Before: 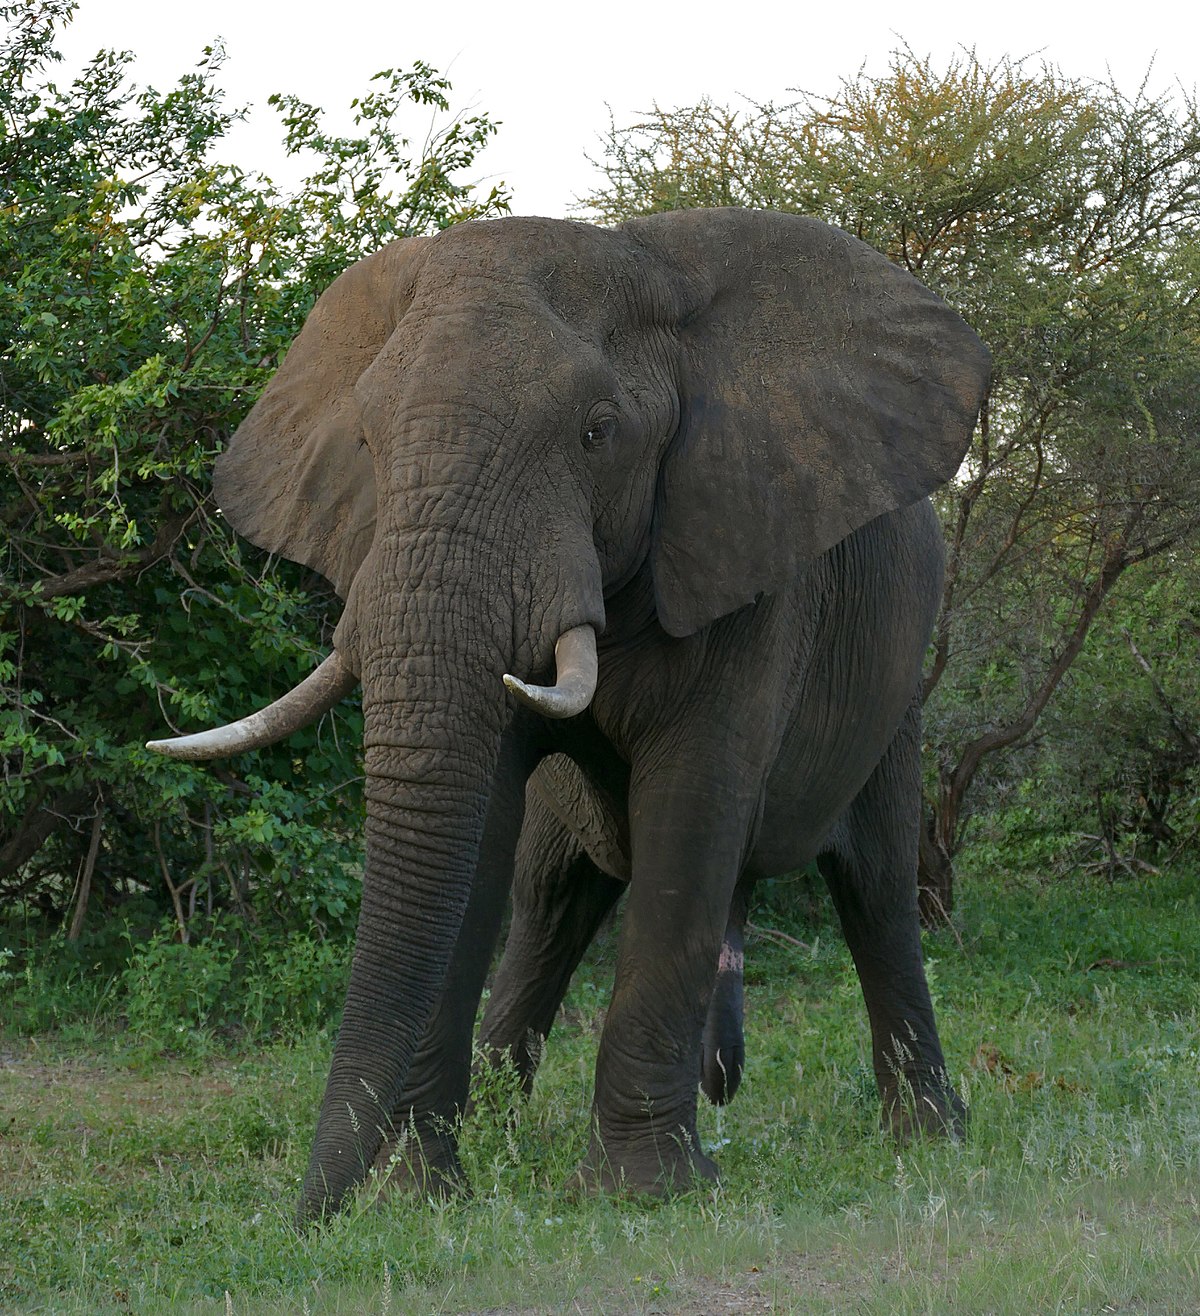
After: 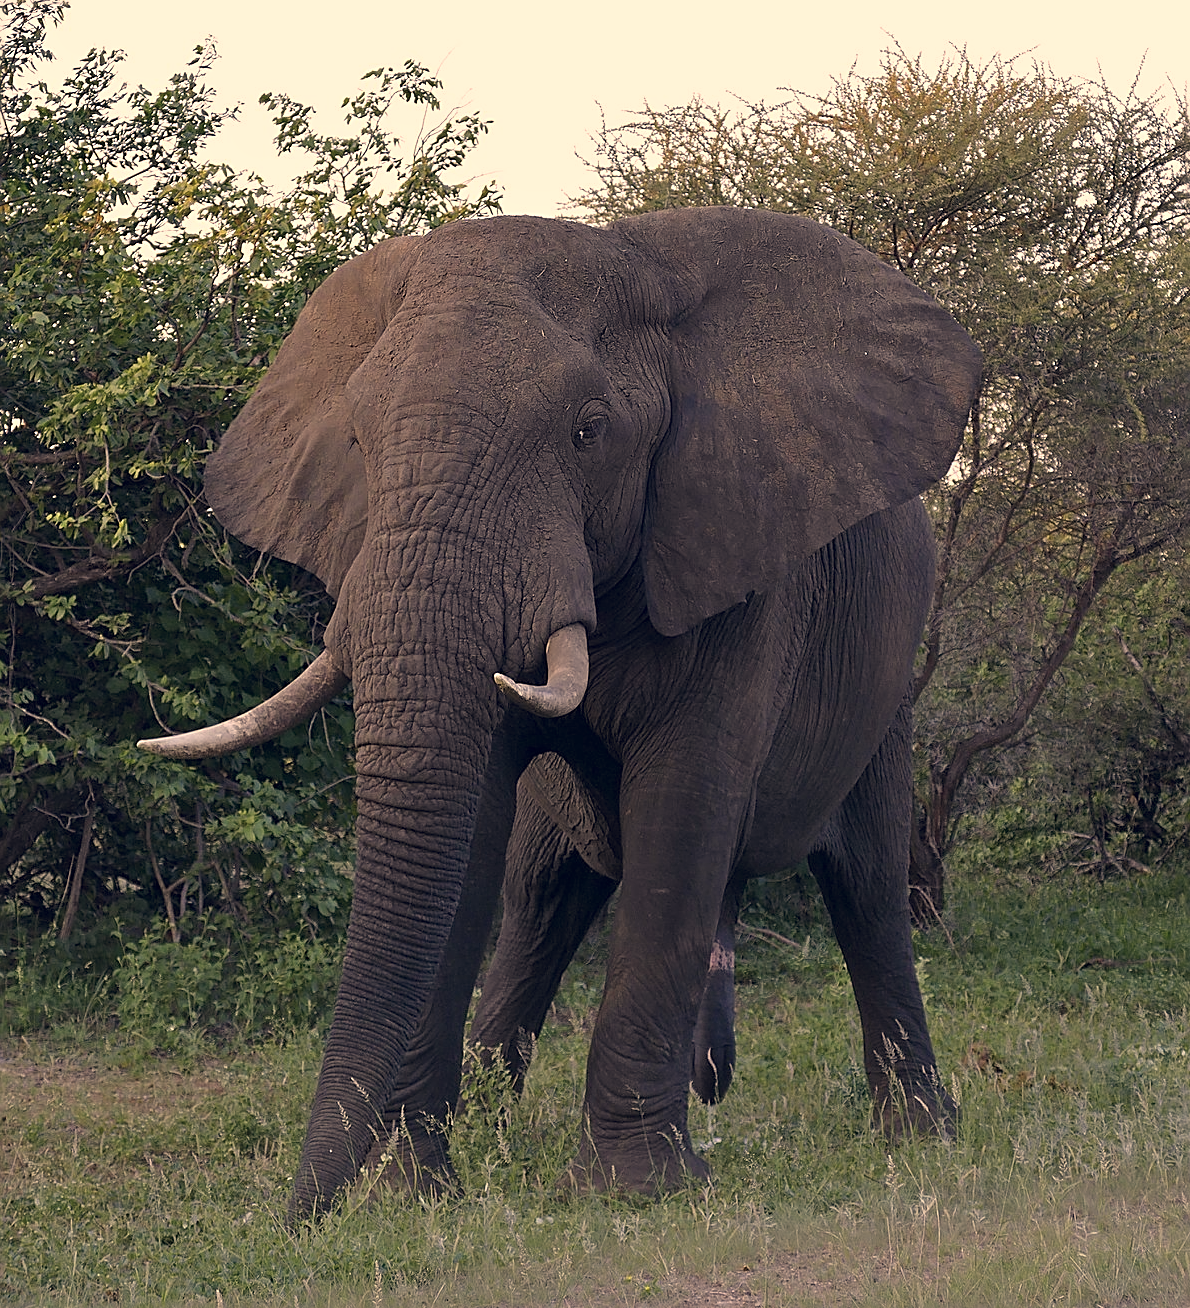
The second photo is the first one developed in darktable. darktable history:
sharpen: on, module defaults
color correction: highlights a* 20.32, highlights b* 28.26, shadows a* 3.29, shadows b* -16.59, saturation 0.739
crop and rotate: left 0.778%, top 0.138%, bottom 0.417%
tone equalizer: mask exposure compensation -0.502 EV
